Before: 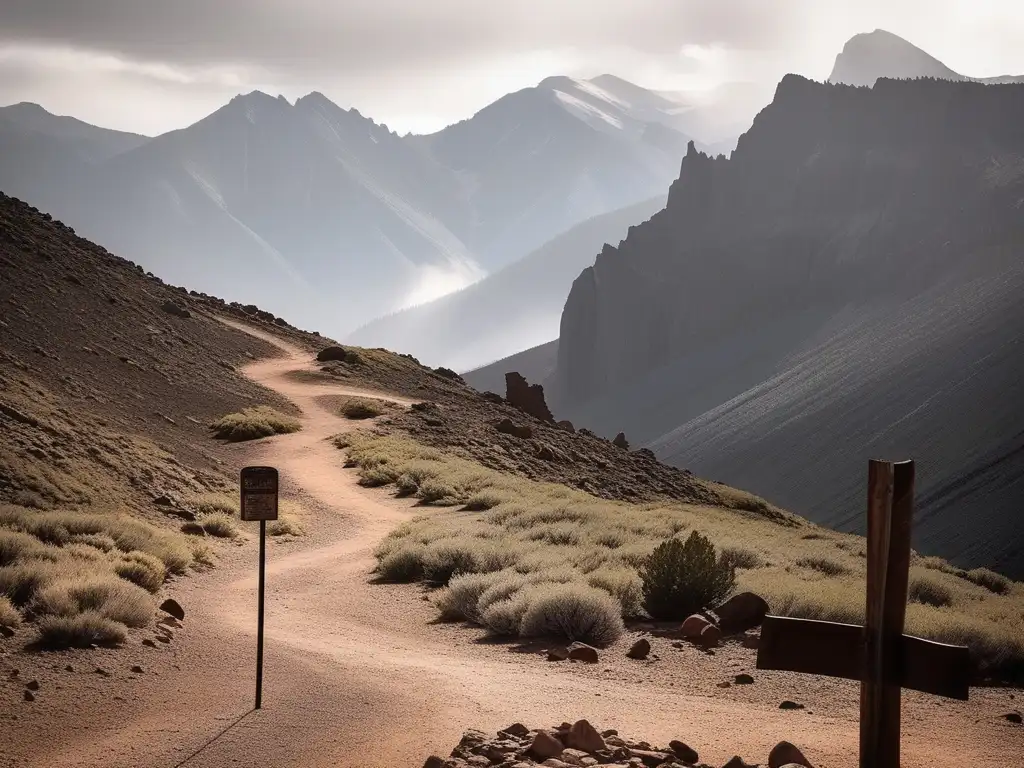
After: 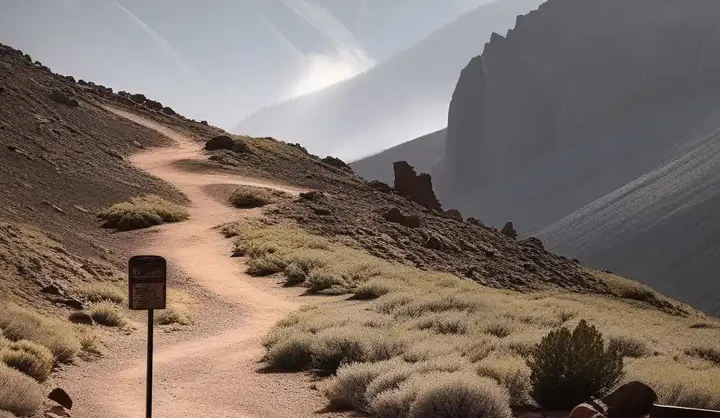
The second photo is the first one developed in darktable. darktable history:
crop: left 11.029%, top 27.587%, right 18.302%, bottom 17.231%
